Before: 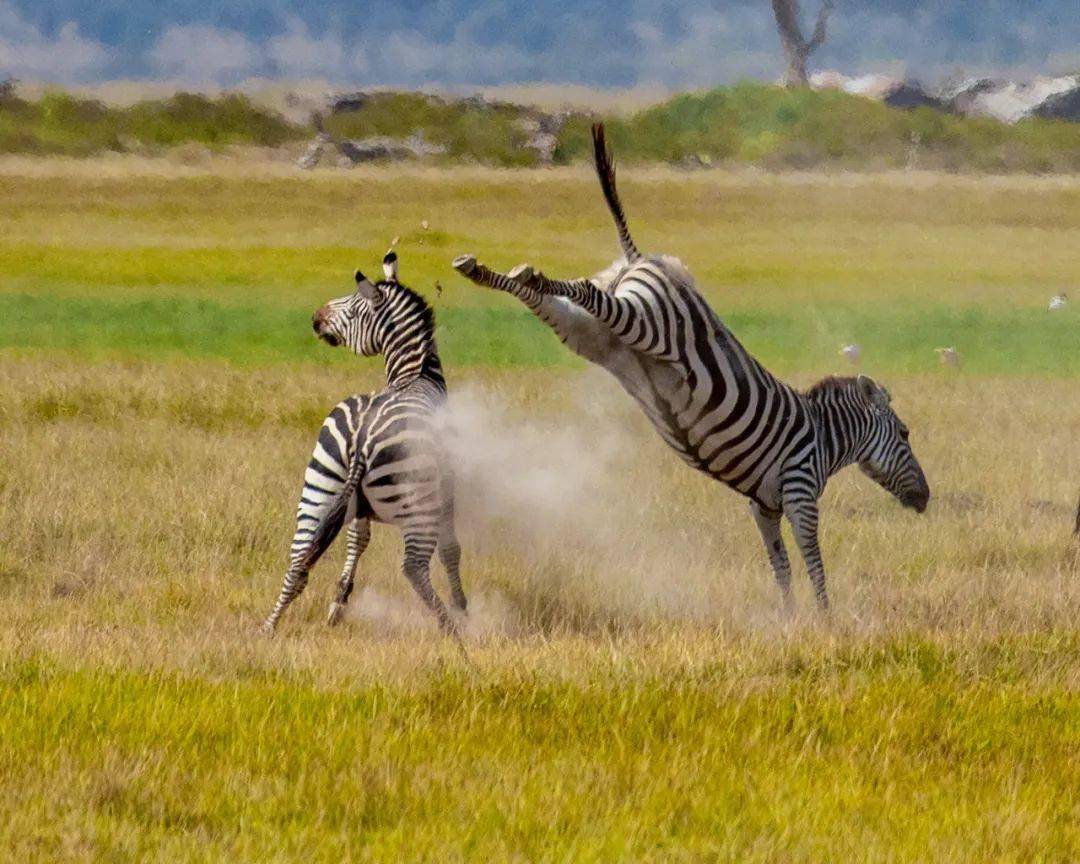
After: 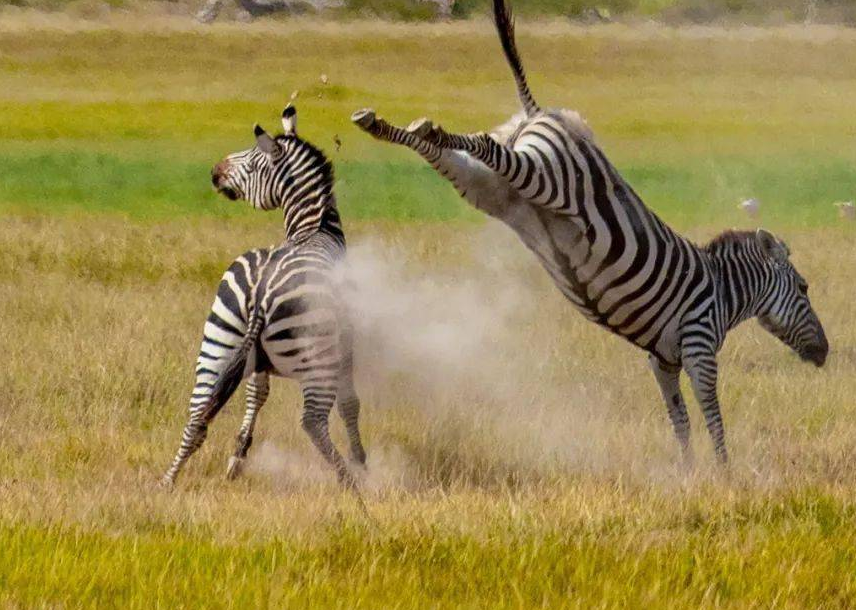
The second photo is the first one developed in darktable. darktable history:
crop: left 9.431%, top 16.959%, right 11.298%, bottom 12.34%
